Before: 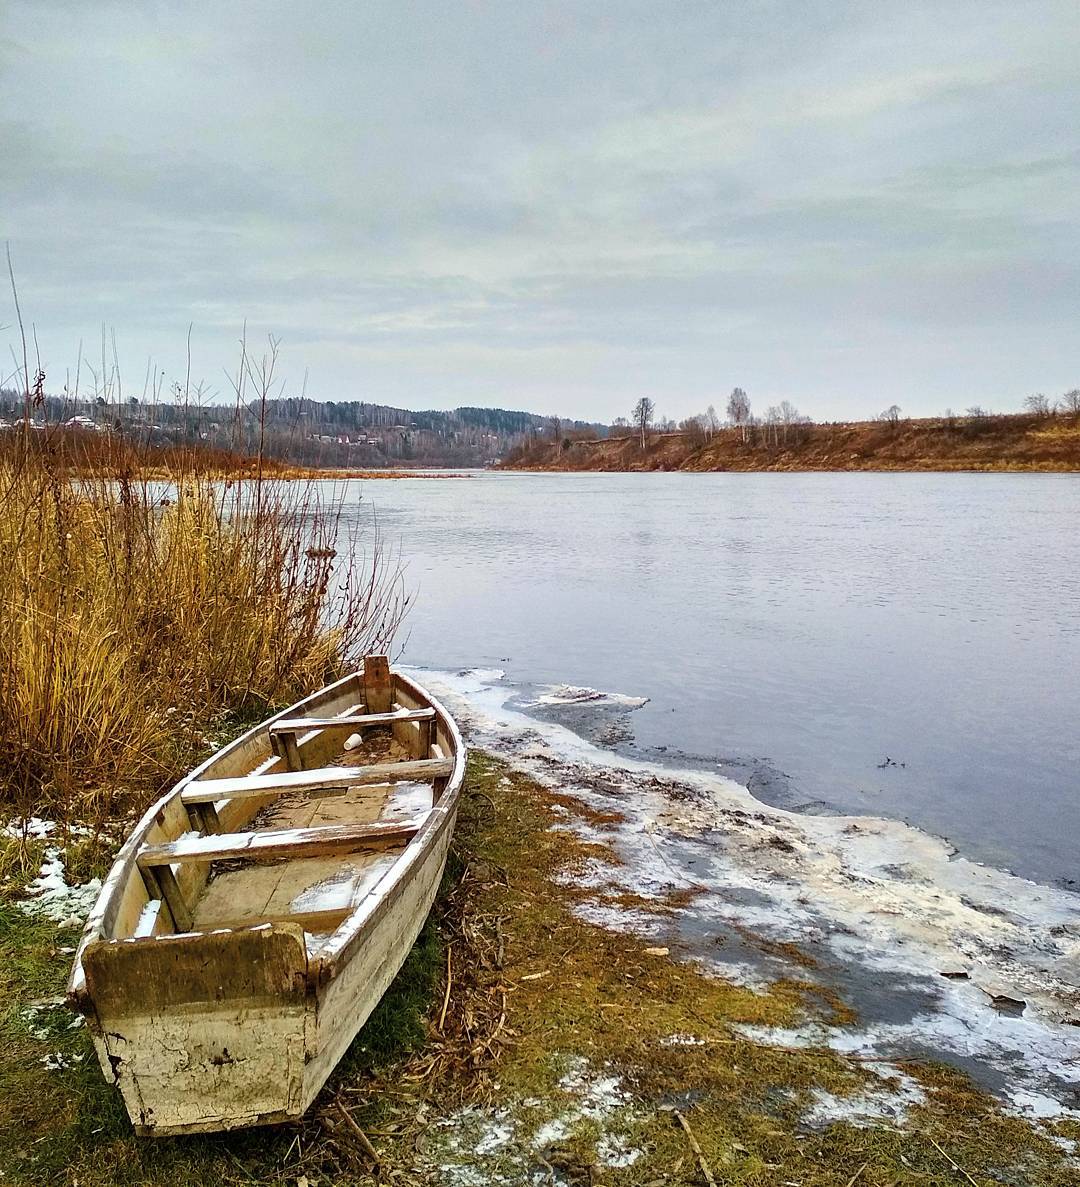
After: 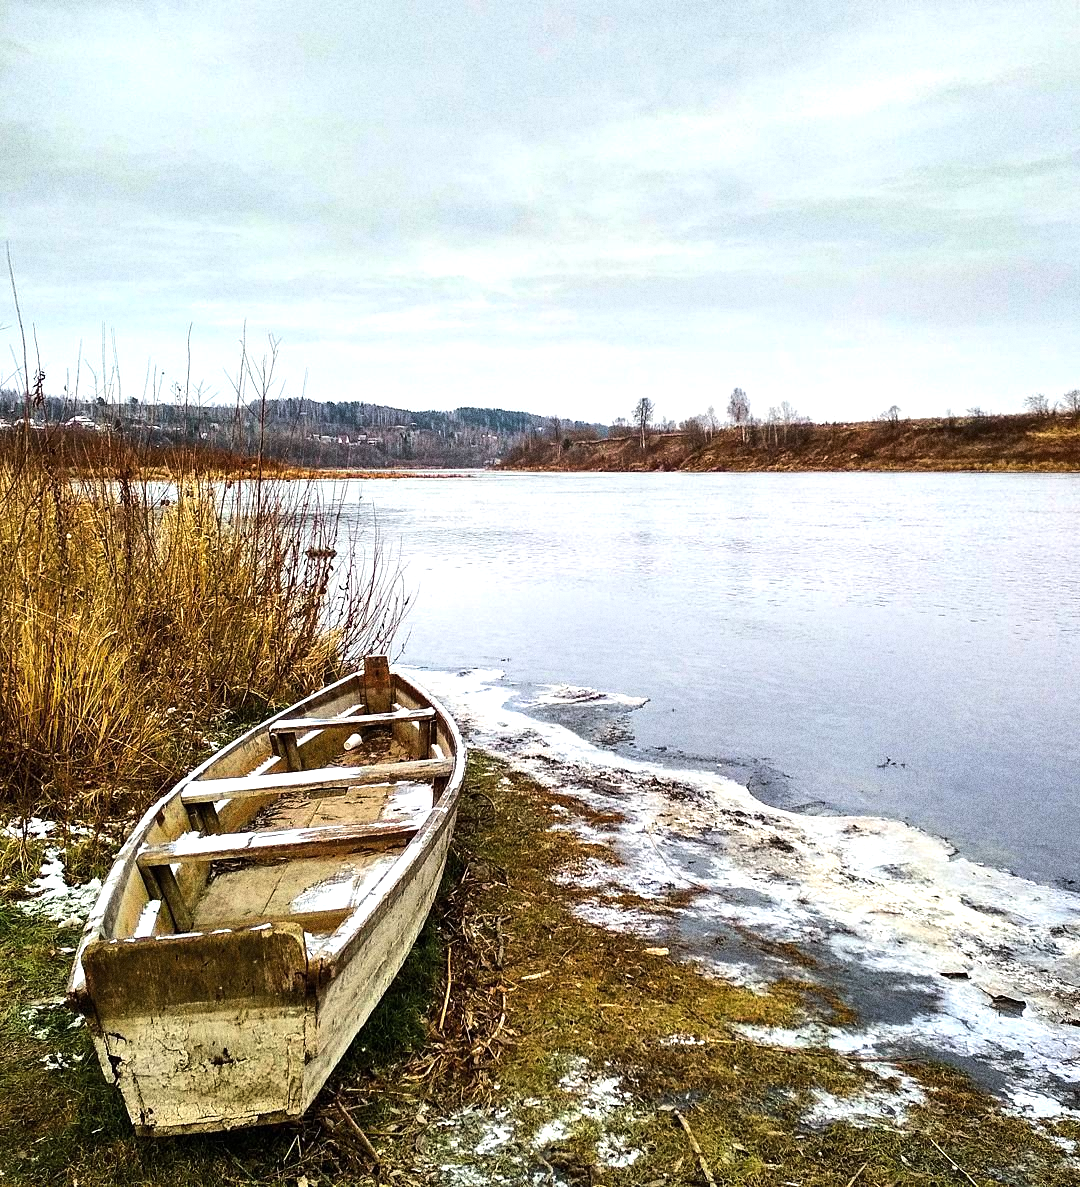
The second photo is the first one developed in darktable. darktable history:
grain: strength 49.07%
tone equalizer: -8 EV -0.75 EV, -7 EV -0.7 EV, -6 EV -0.6 EV, -5 EV -0.4 EV, -3 EV 0.4 EV, -2 EV 0.6 EV, -1 EV 0.7 EV, +0 EV 0.75 EV, edges refinement/feathering 500, mask exposure compensation -1.57 EV, preserve details no
